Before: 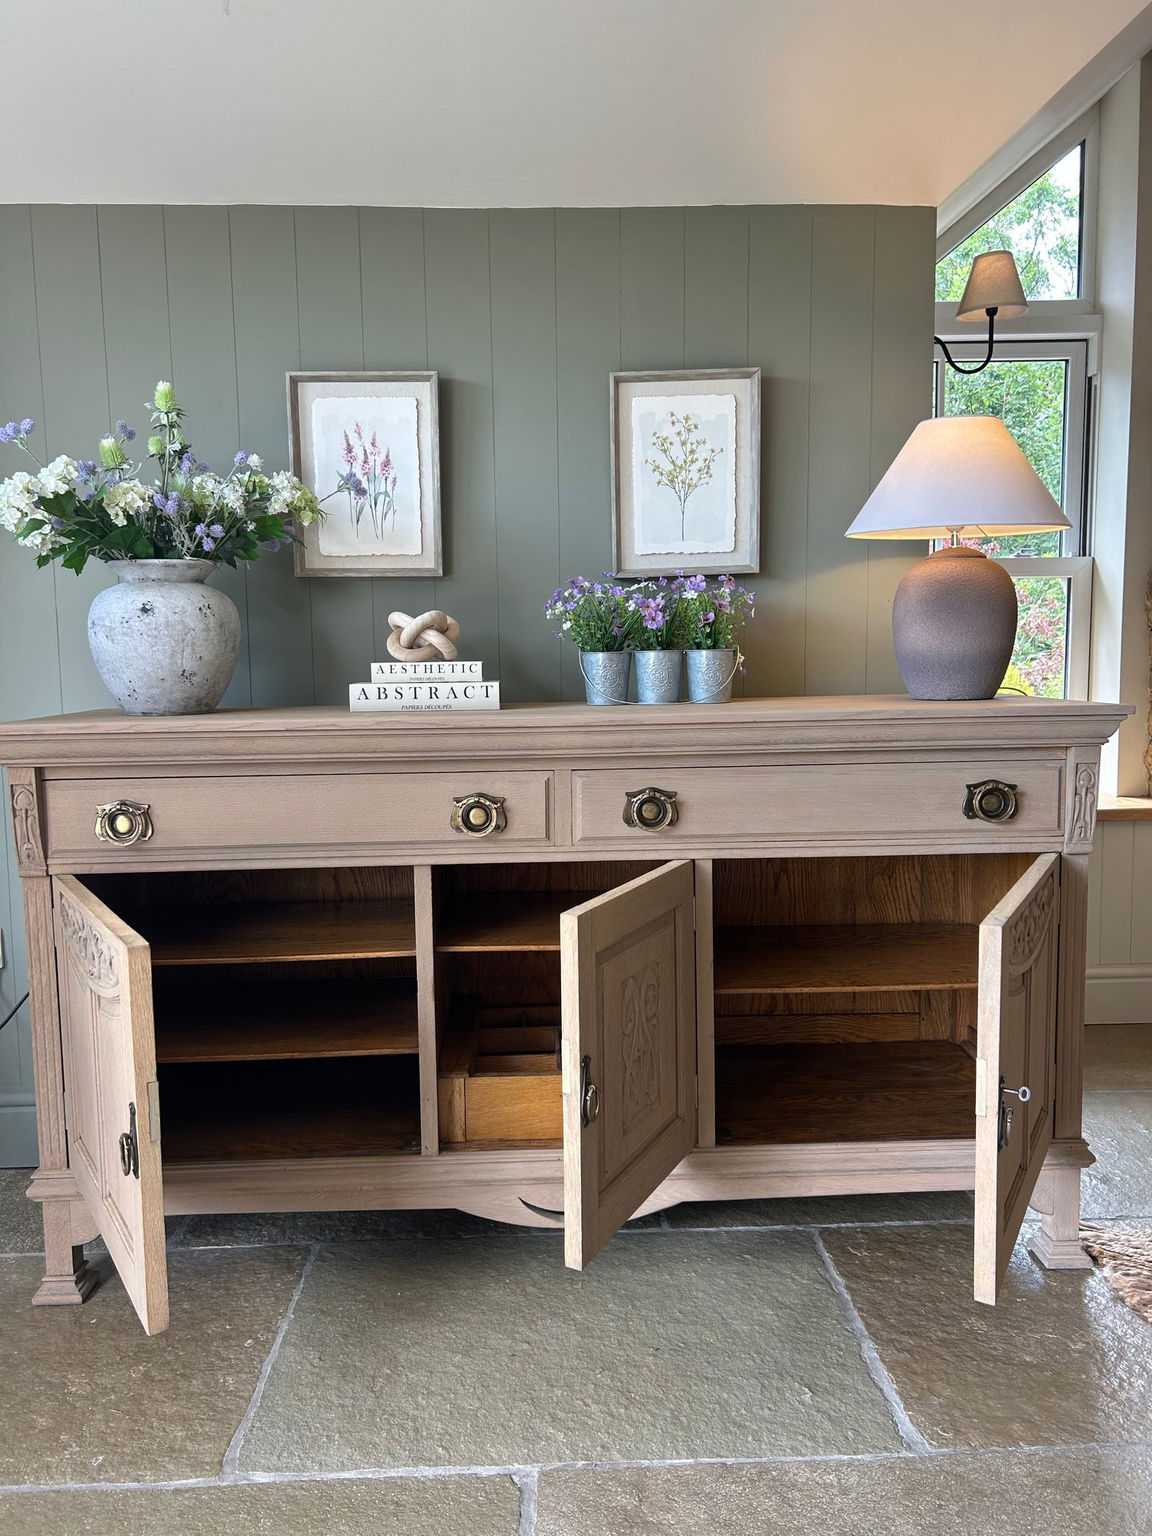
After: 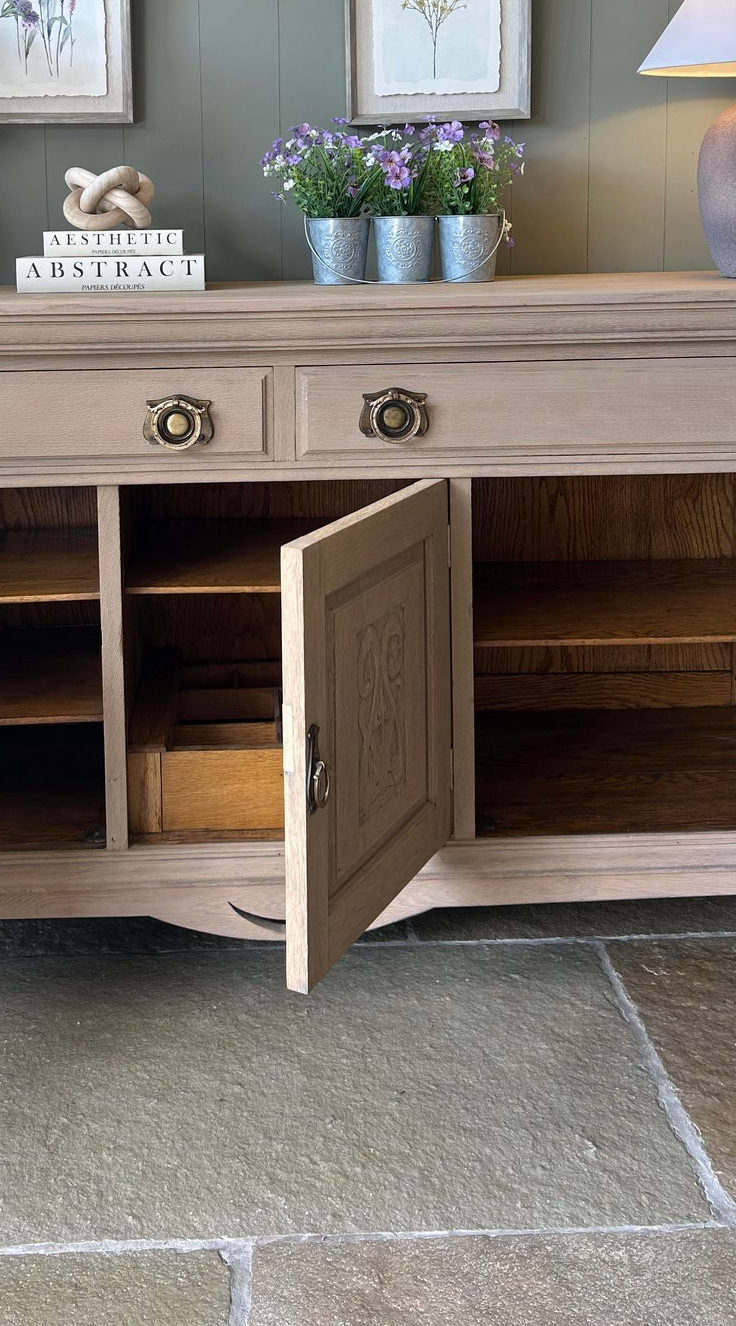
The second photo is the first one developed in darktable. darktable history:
crop and rotate: left 29.237%, top 31.152%, right 19.807%
color correction: highlights a* 0.003, highlights b* -0.283
